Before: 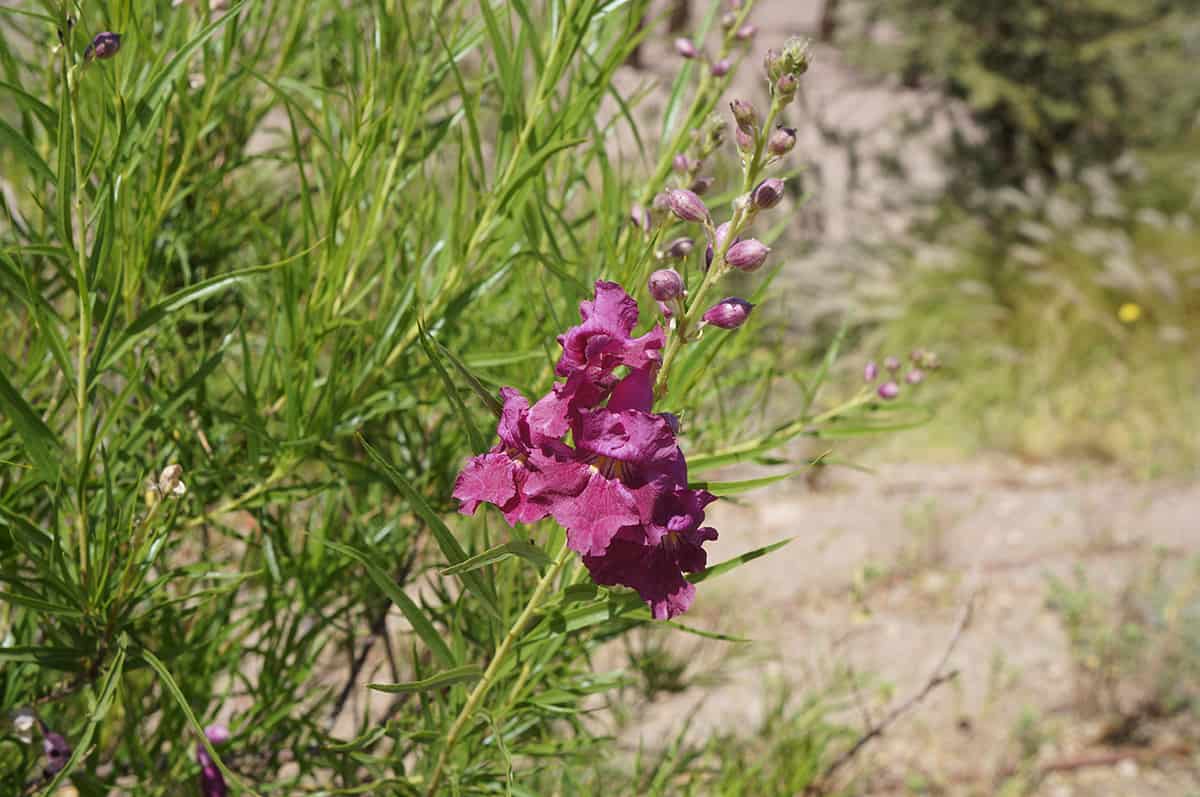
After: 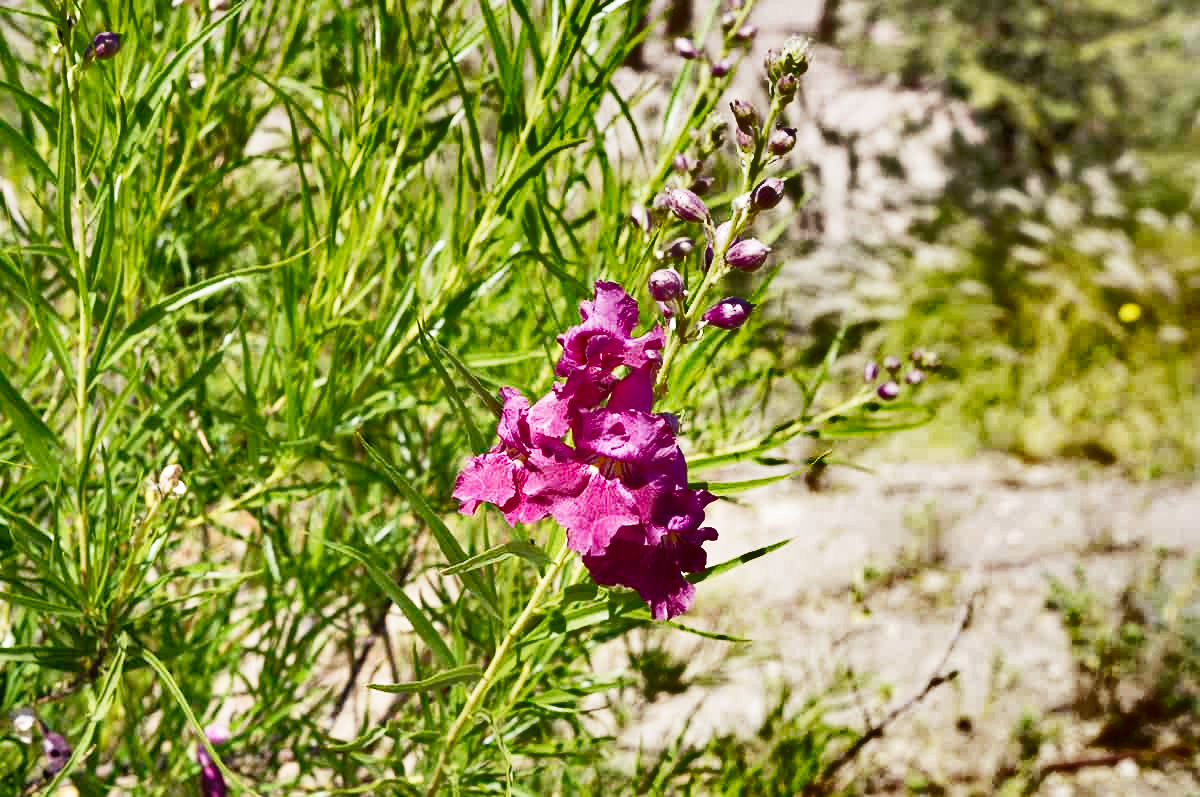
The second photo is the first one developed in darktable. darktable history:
shadows and highlights: shadows 20.91, highlights -82.73, soften with gaussian
base curve: curves: ch0 [(0, 0) (0.012, 0.01) (0.073, 0.168) (0.31, 0.711) (0.645, 0.957) (1, 1)], preserve colors none
